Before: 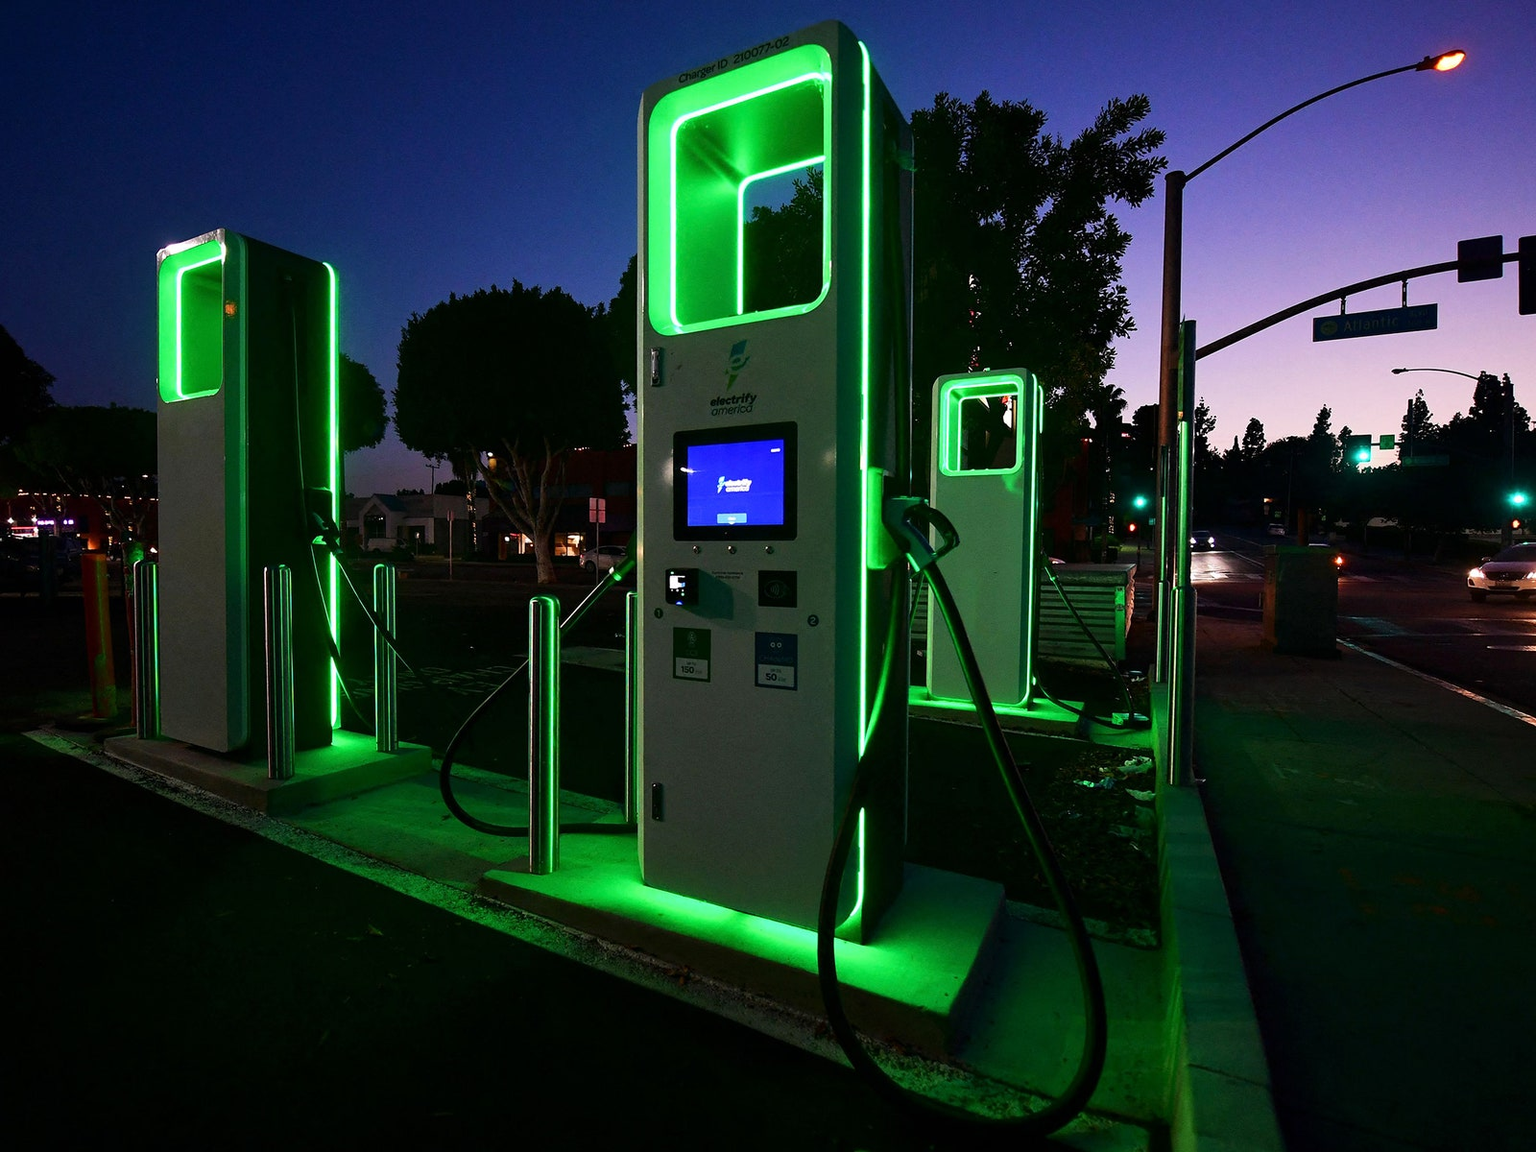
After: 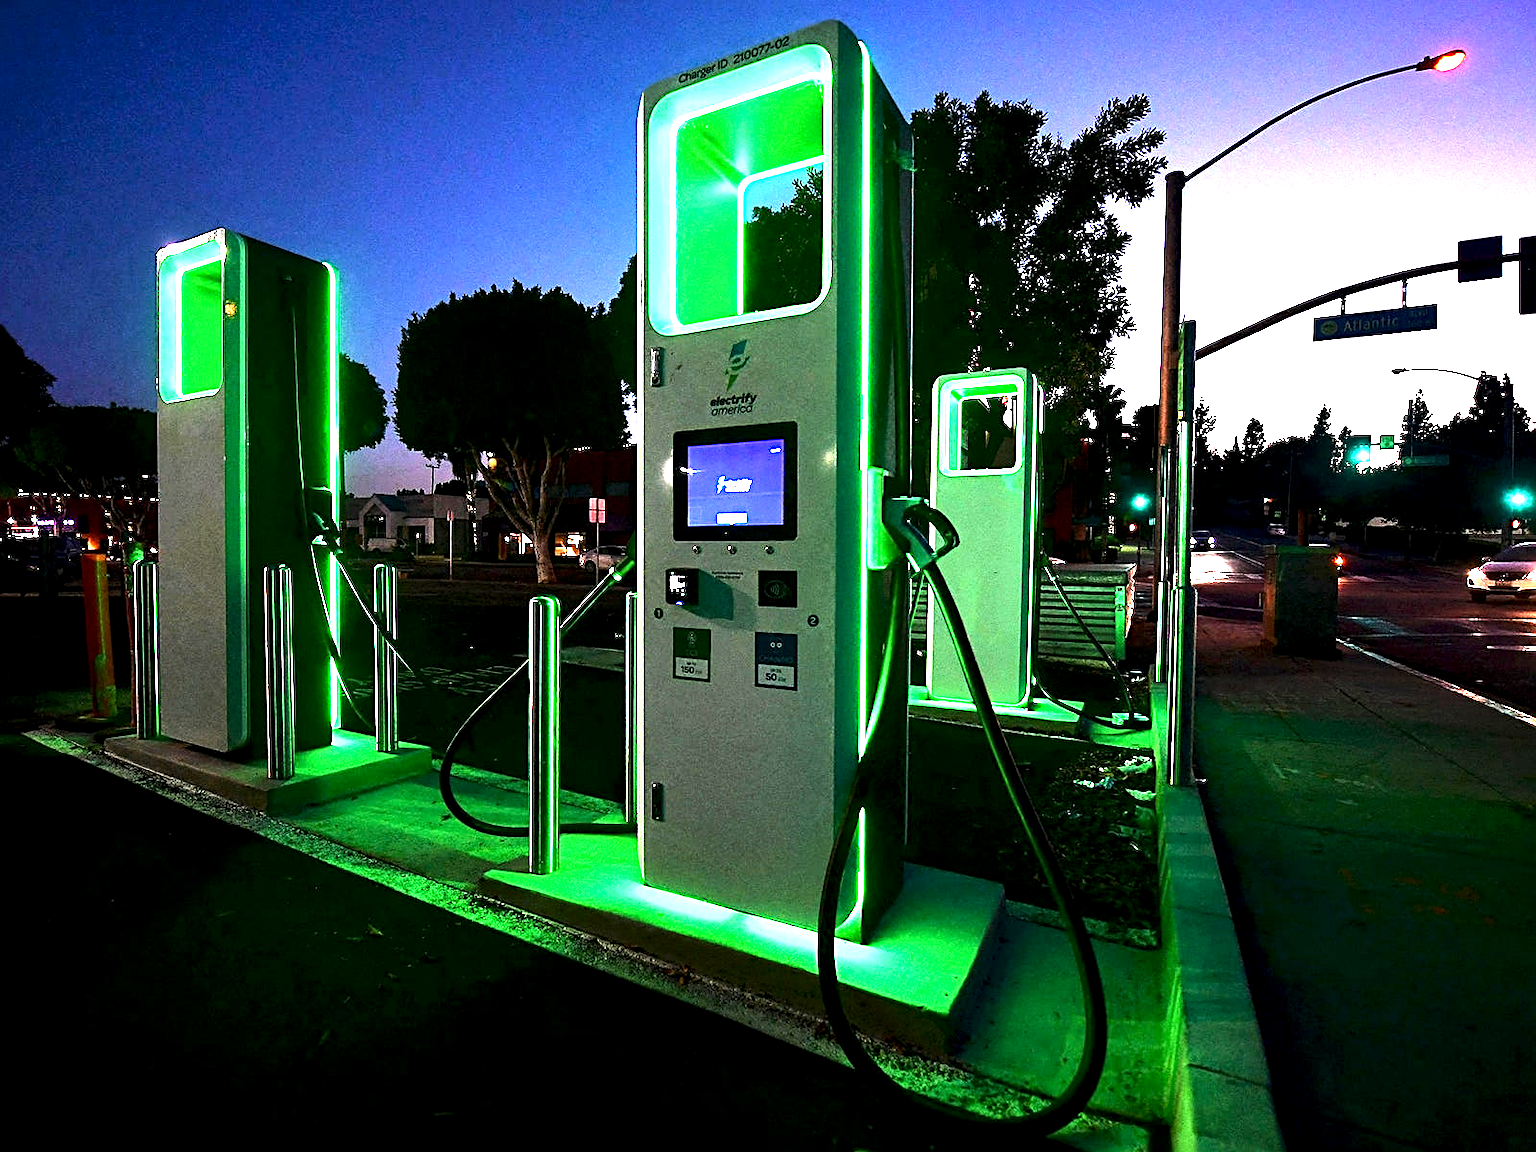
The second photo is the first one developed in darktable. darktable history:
exposure: black level correction 0.001, exposure 2 EV, compensate highlight preservation false
local contrast: highlights 100%, shadows 100%, detail 120%, midtone range 0.2
sharpen: on, module defaults
tone equalizer: -8 EV -0.75 EV, -7 EV -0.7 EV, -6 EV -0.6 EV, -5 EV -0.4 EV, -3 EV 0.4 EV, -2 EV 0.6 EV, -1 EV 0.7 EV, +0 EV 0.75 EV, edges refinement/feathering 500, mask exposure compensation -1.57 EV, preserve details no
